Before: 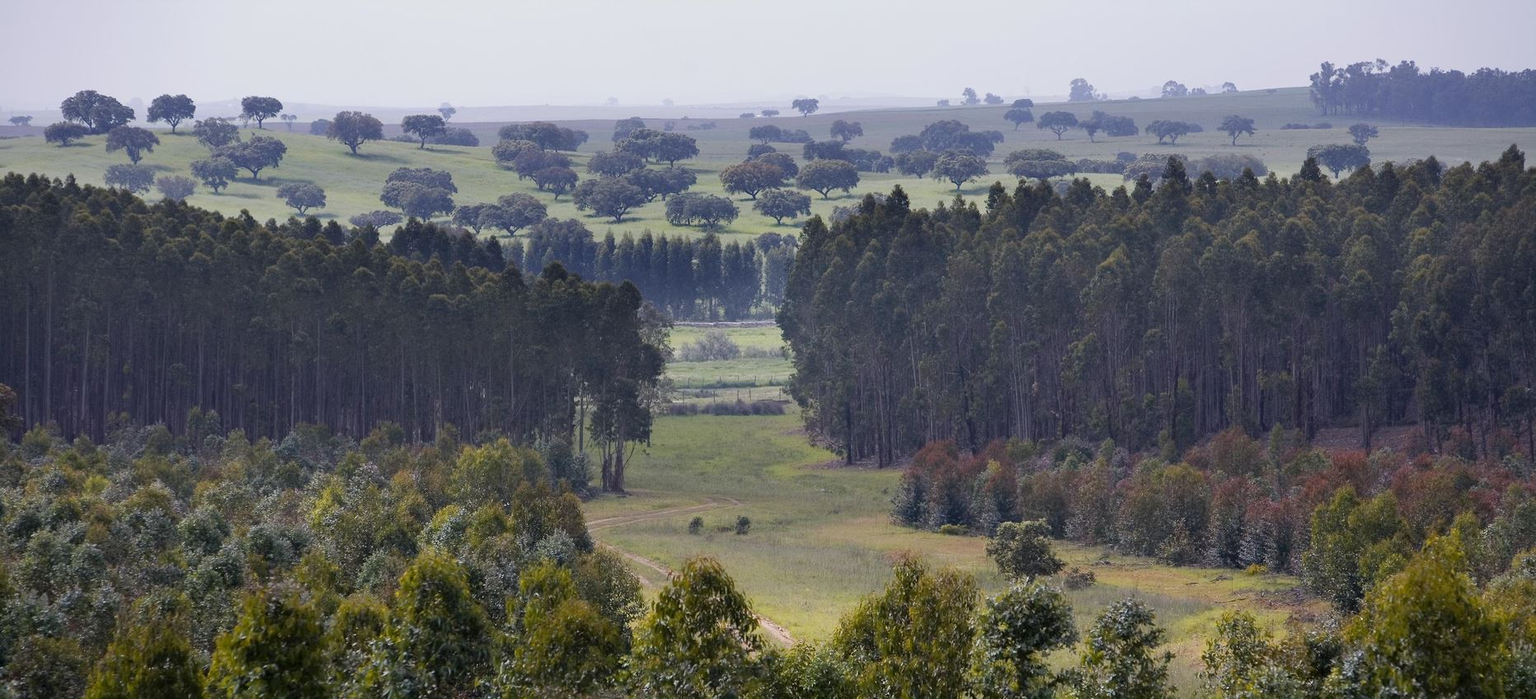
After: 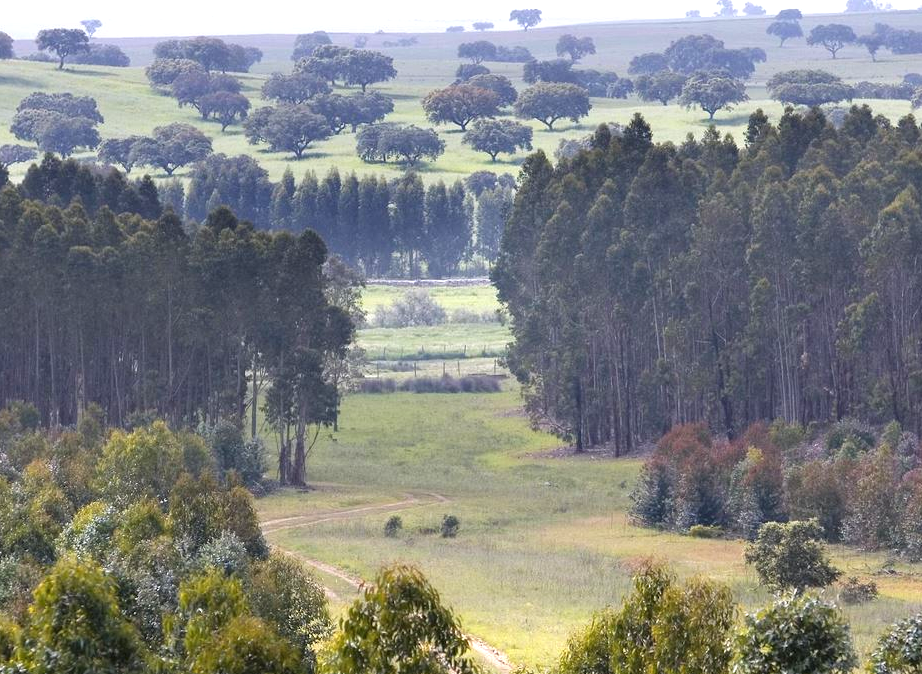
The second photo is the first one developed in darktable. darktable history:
crop and rotate: angle 0.02°, left 24.213%, top 13.128%, right 26.292%, bottom 7.422%
exposure: black level correction 0, exposure 0.91 EV, compensate highlight preservation false
